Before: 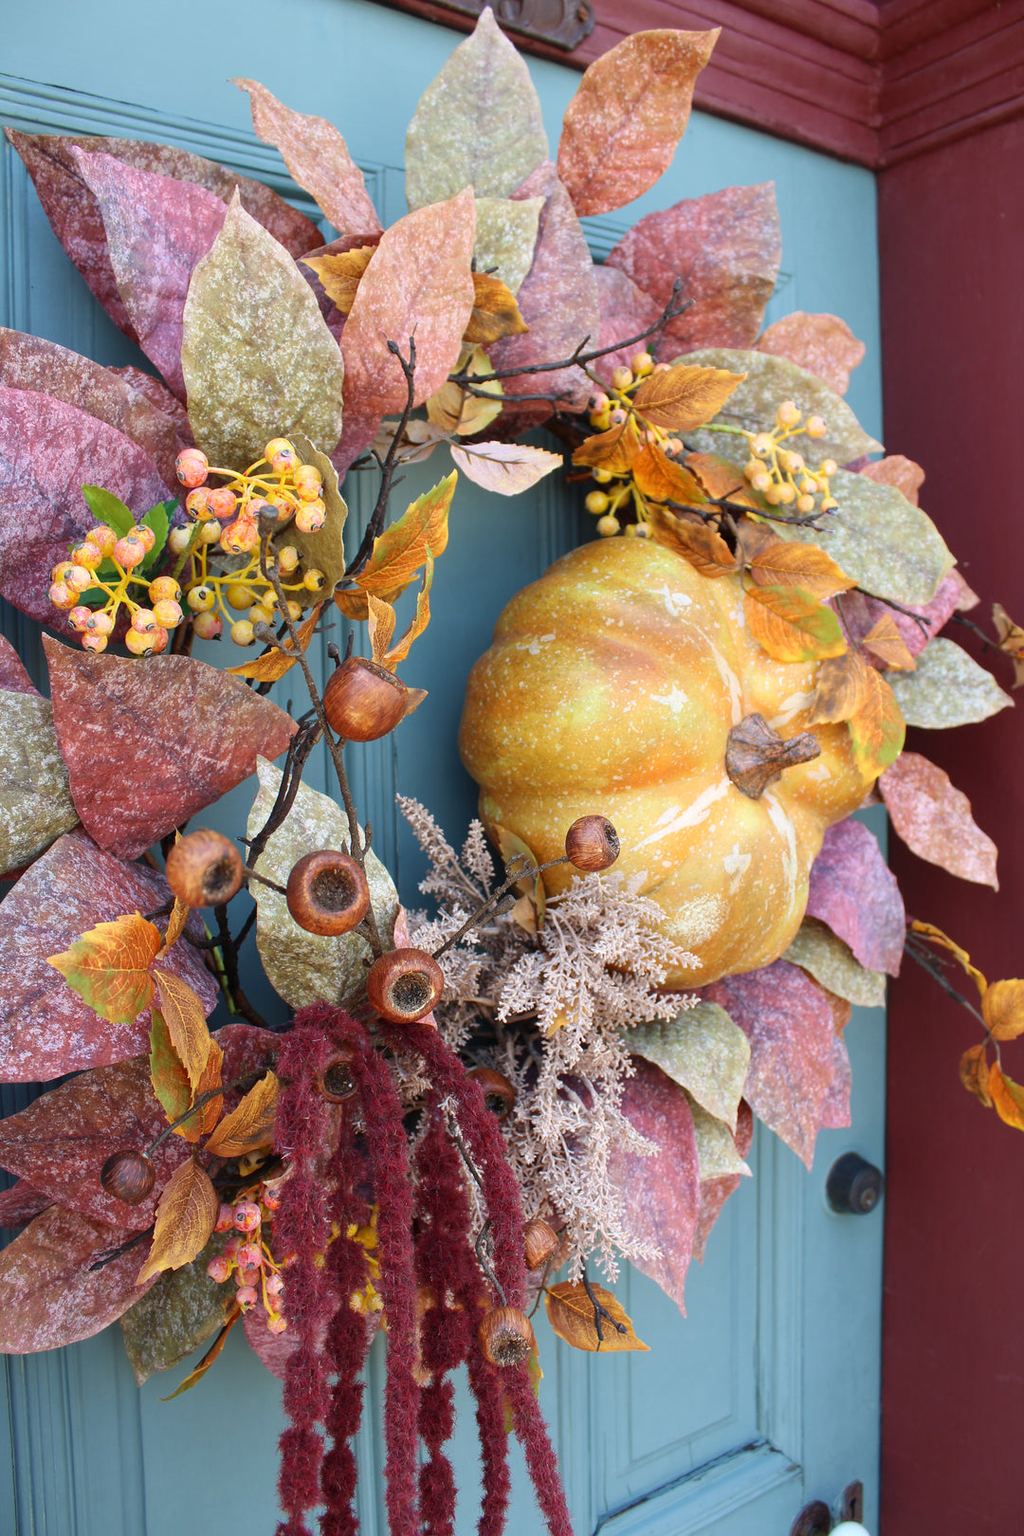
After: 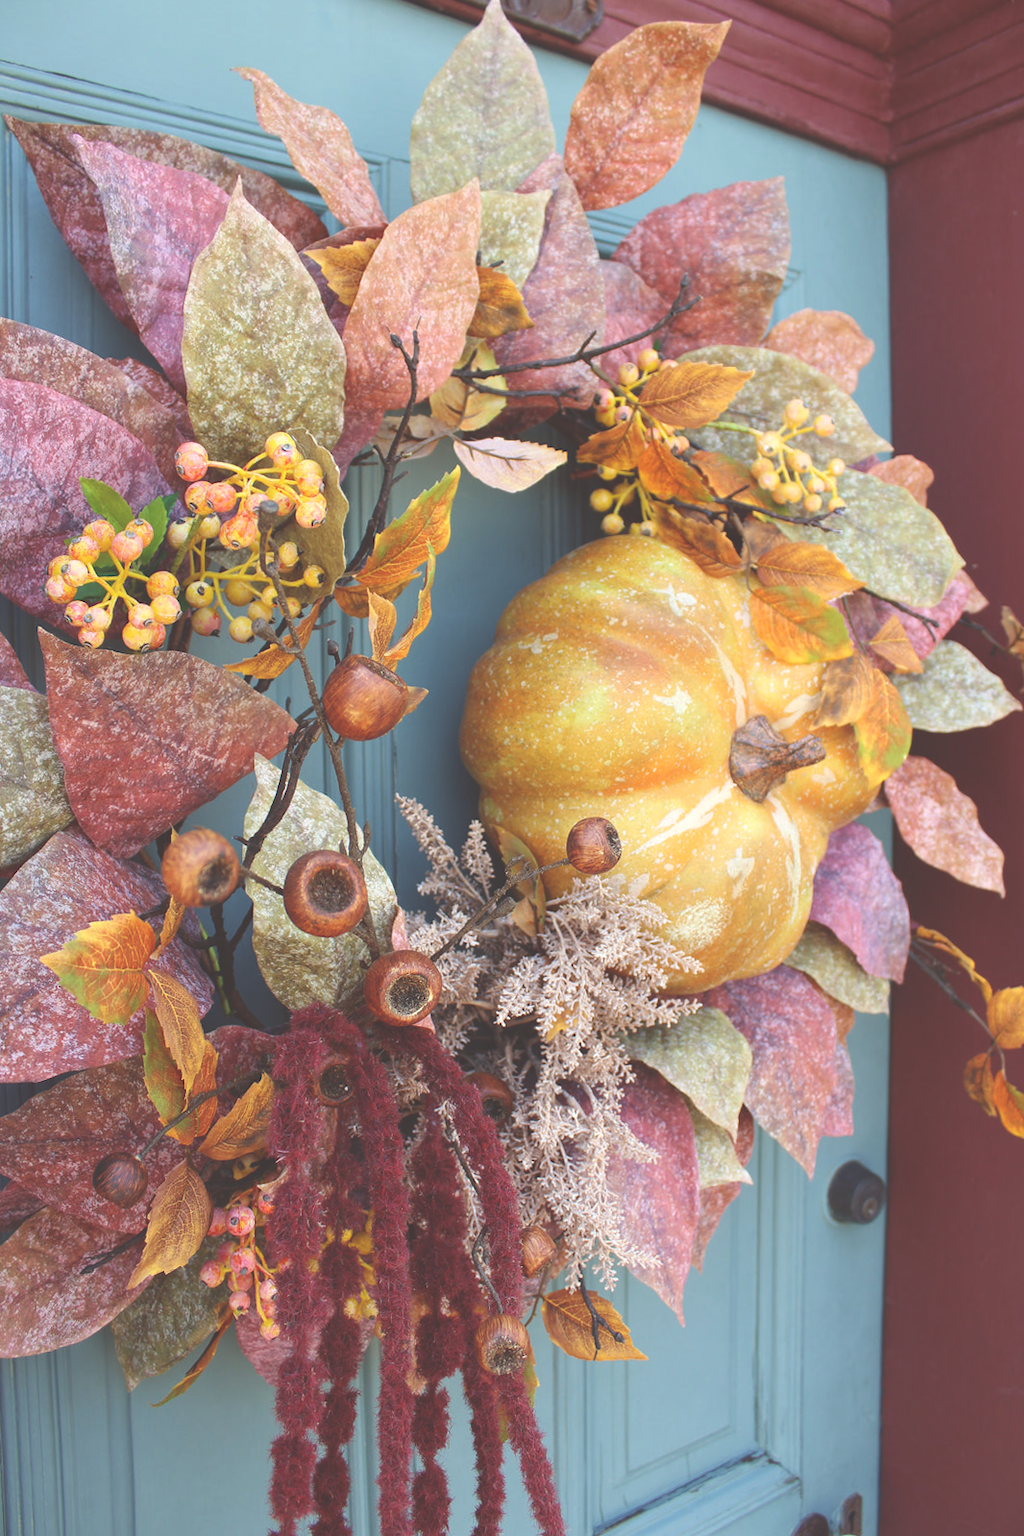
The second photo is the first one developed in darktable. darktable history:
color correction: highlights a* -0.95, highlights b* 4.5, shadows a* 3.55
crop and rotate: angle -0.5°
exposure: black level correction -0.041, exposure 0.064 EV, compensate highlight preservation false
